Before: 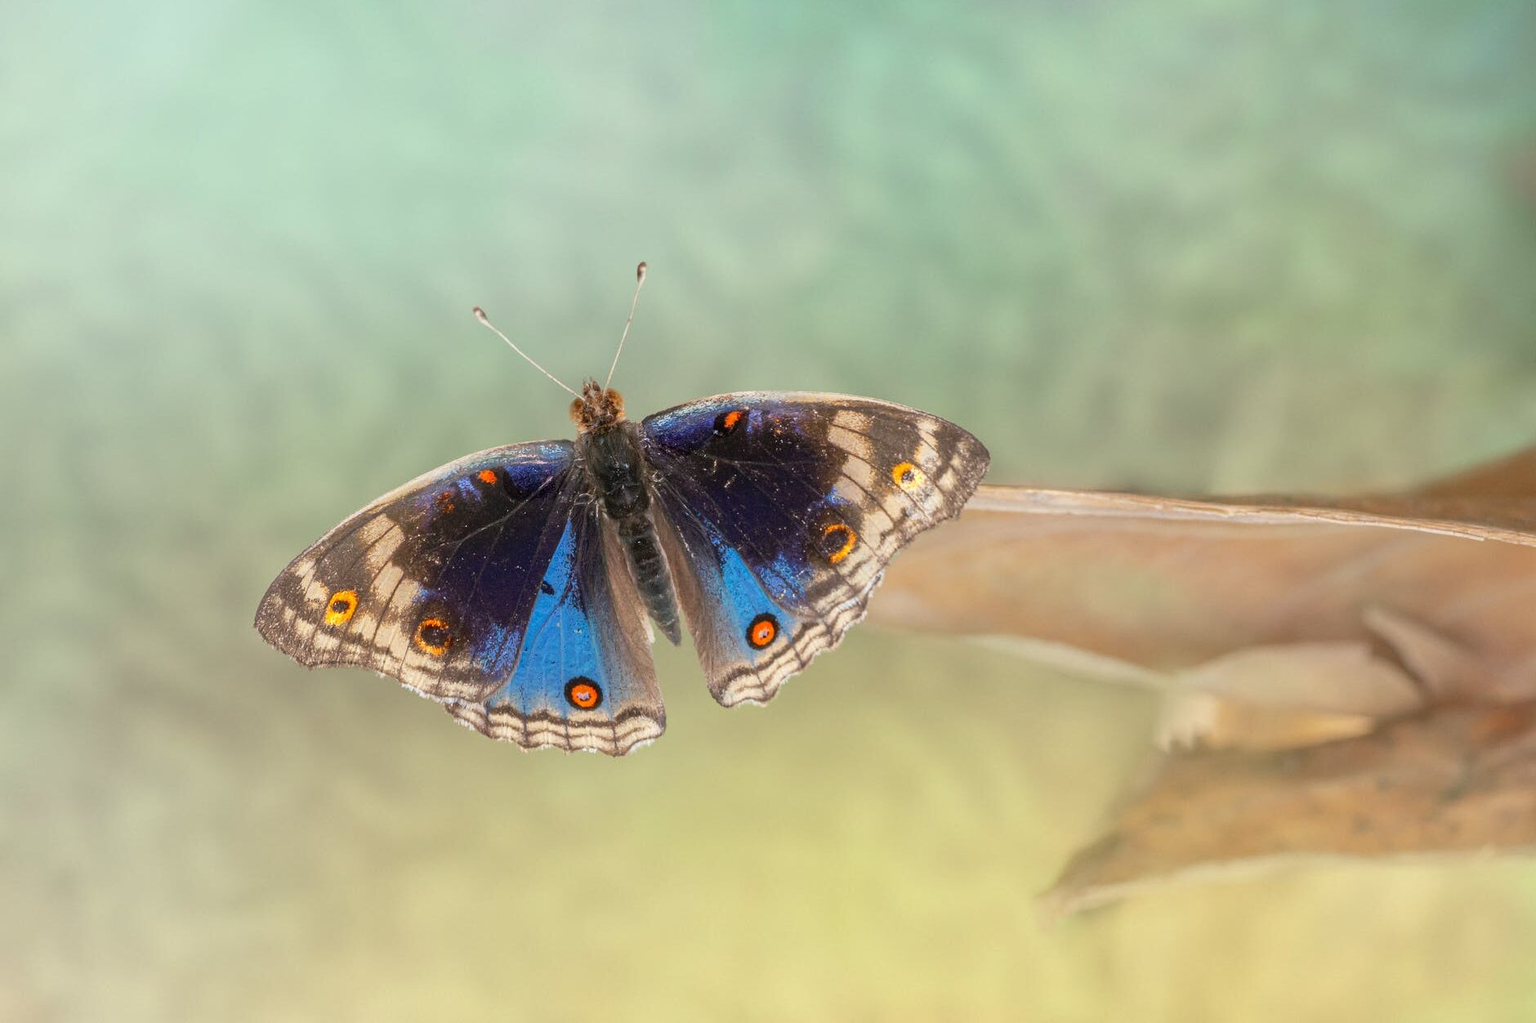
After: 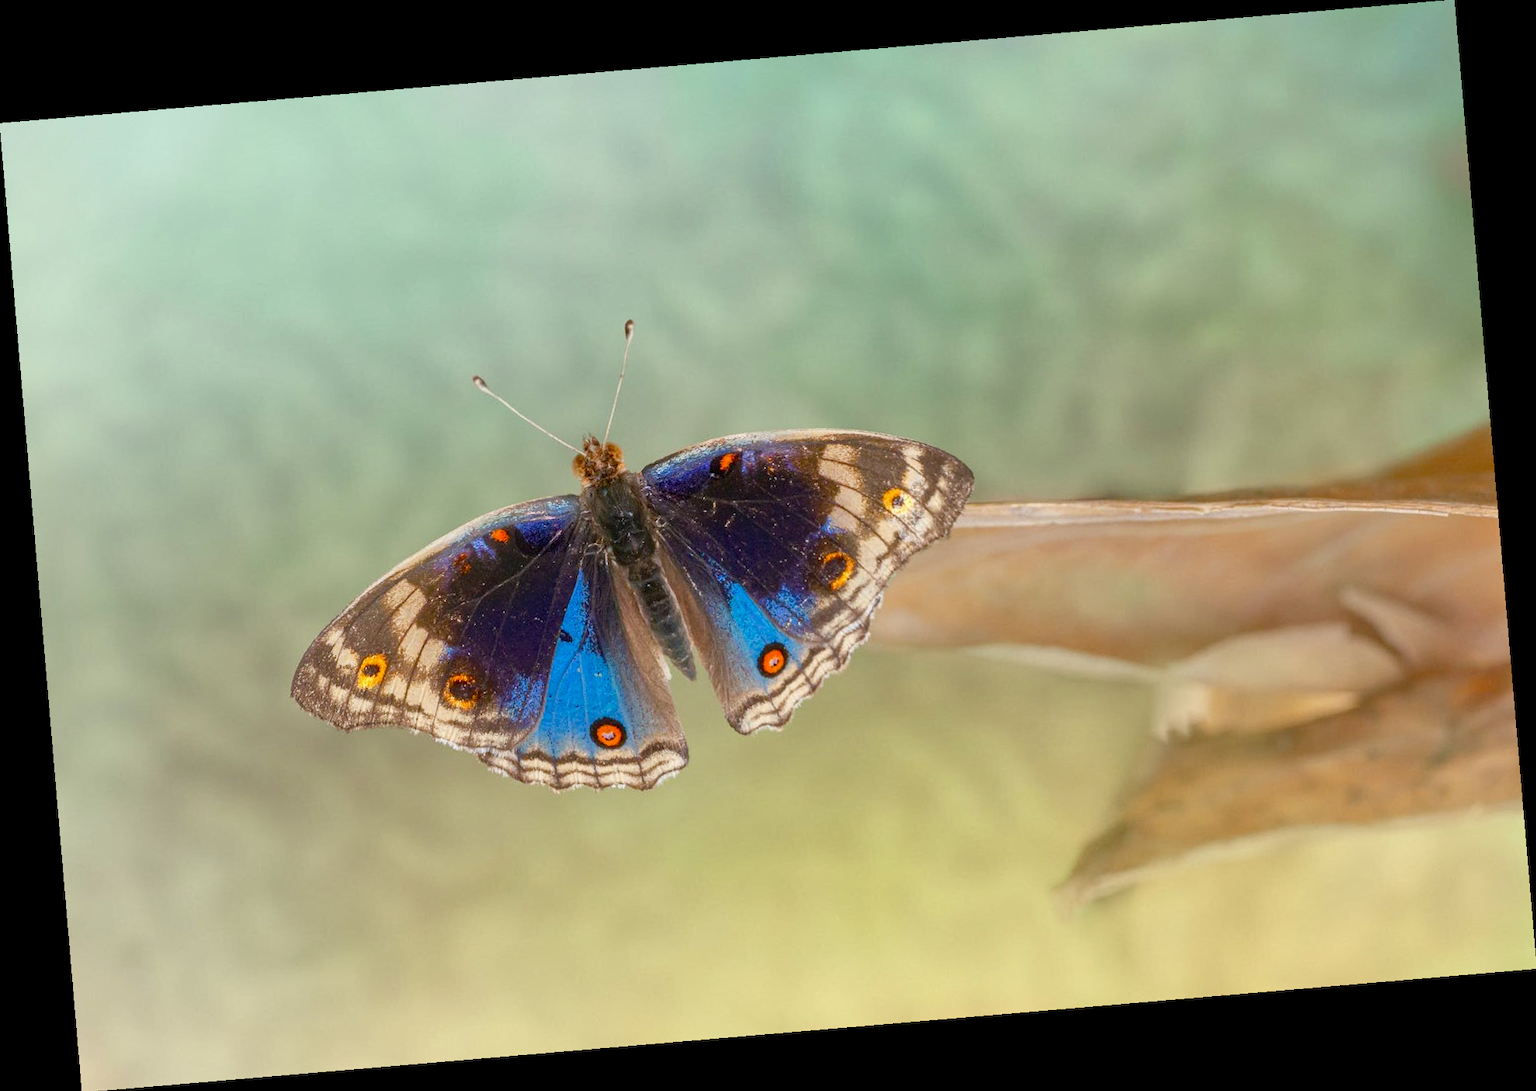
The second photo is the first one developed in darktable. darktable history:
shadows and highlights: shadows 32.83, highlights -47.7, soften with gaussian
rotate and perspective: rotation -4.86°, automatic cropping off
color balance rgb: perceptual saturation grading › global saturation 20%, perceptual saturation grading › highlights -25%, perceptual saturation grading › shadows 50%
